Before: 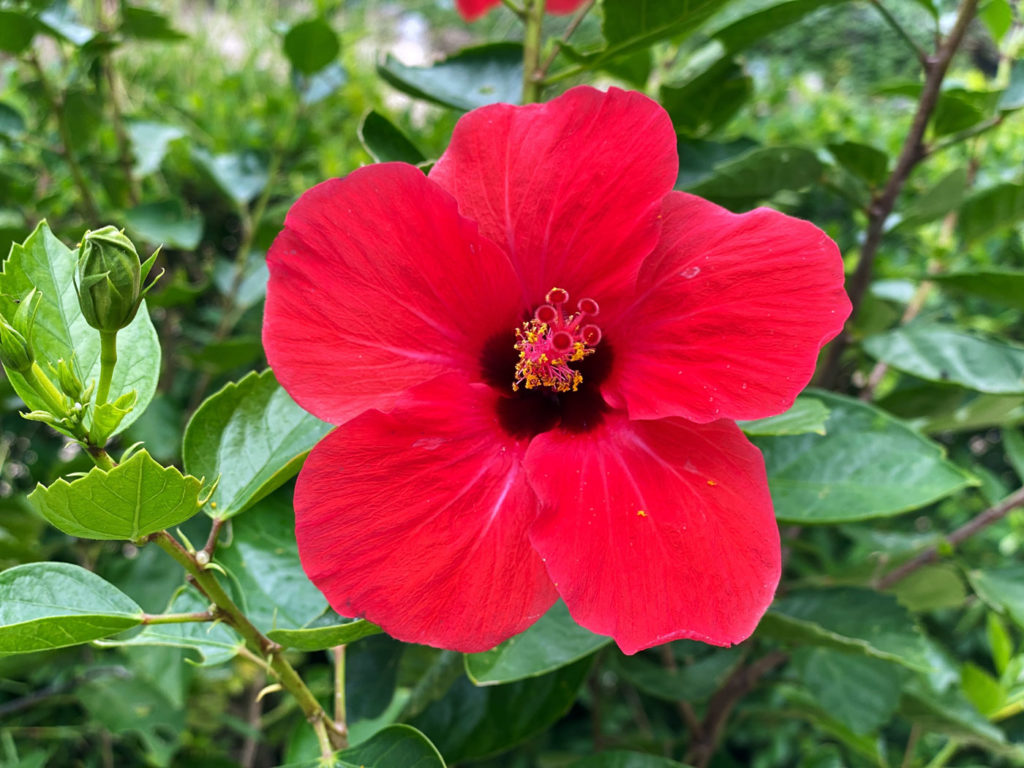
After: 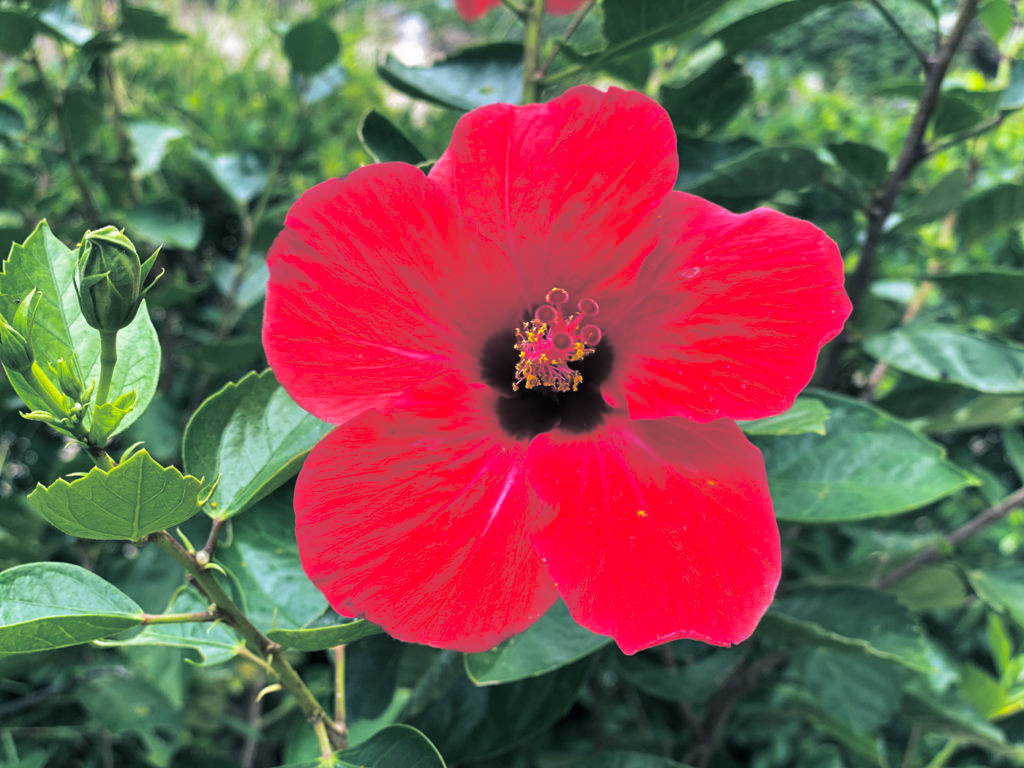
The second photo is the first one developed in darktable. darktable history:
split-toning: shadows › hue 205.2°, shadows › saturation 0.29, highlights › hue 50.4°, highlights › saturation 0.38, balance -49.9
color balance: output saturation 110%
